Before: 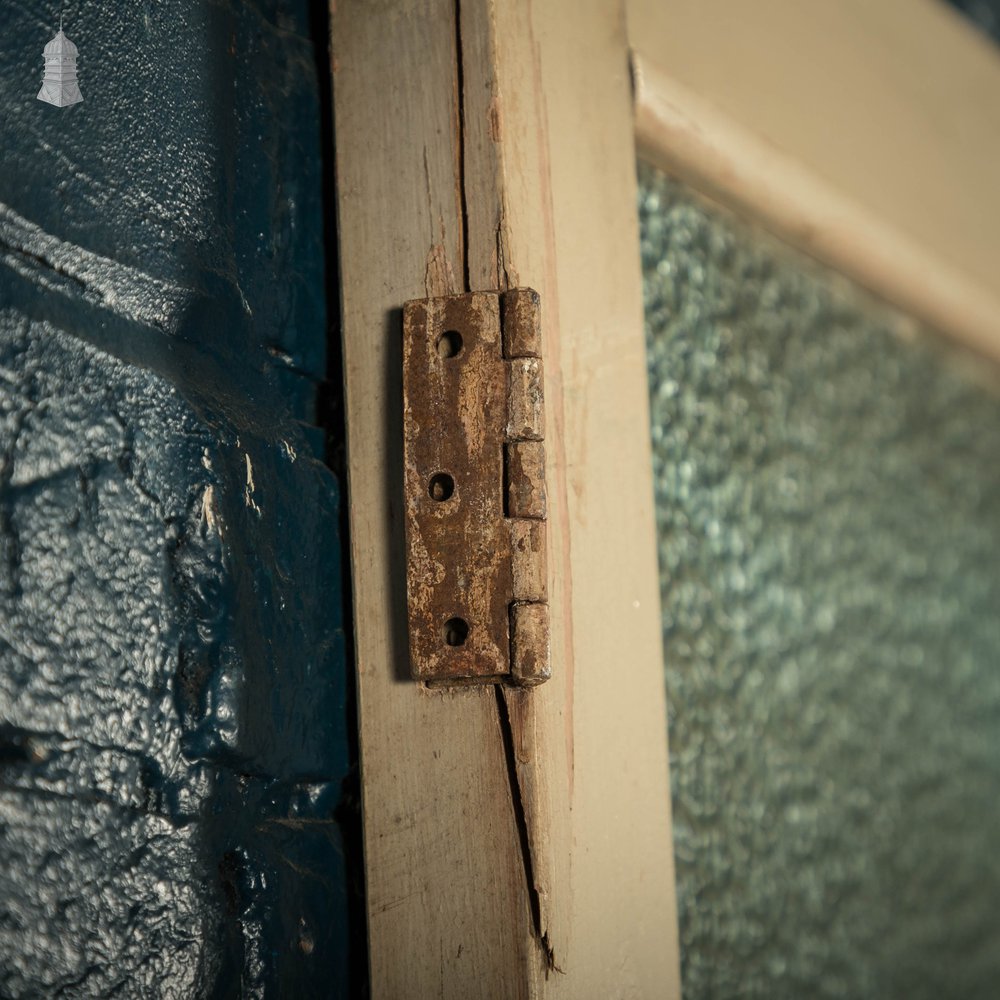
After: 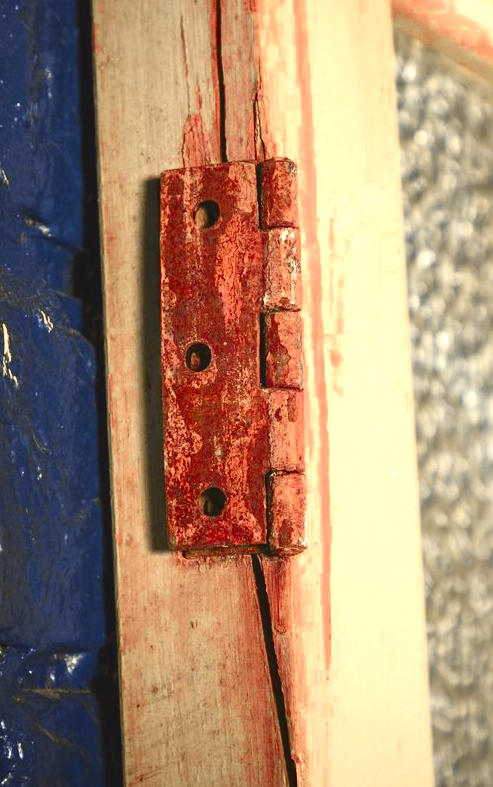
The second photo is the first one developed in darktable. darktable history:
crop and rotate: angle 0.01°, left 24.322%, top 13.061%, right 26.312%, bottom 8.2%
exposure: black level correction 0, exposure 1.001 EV, compensate exposure bias true, compensate highlight preservation false
color zones: curves: ch0 [(0, 0.363) (0.128, 0.373) (0.25, 0.5) (0.402, 0.407) (0.521, 0.525) (0.63, 0.559) (0.729, 0.662) (0.867, 0.471)]; ch1 [(0, 0.515) (0.136, 0.618) (0.25, 0.5) (0.378, 0) (0.516, 0) (0.622, 0.593) (0.737, 0.819) (0.87, 0.593)]; ch2 [(0, 0.529) (0.128, 0.471) (0.282, 0.451) (0.386, 0.662) (0.516, 0.525) (0.633, 0.554) (0.75, 0.62) (0.875, 0.441)]
tone curve: curves: ch0 [(0, 0.036) (0.119, 0.115) (0.466, 0.498) (0.715, 0.767) (0.817, 0.865) (1, 0.998)]; ch1 [(0, 0) (0.377, 0.424) (0.442, 0.491) (0.487, 0.502) (0.514, 0.512) (0.536, 0.577) (0.66, 0.724) (1, 1)]; ch2 [(0, 0) (0.38, 0.405) (0.463, 0.443) (0.492, 0.486) (0.526, 0.541) (0.578, 0.598) (1, 1)], color space Lab, independent channels, preserve colors none
color balance rgb: global offset › luminance 0.772%, perceptual saturation grading › global saturation 20%, perceptual saturation grading › highlights -25.778%, perceptual saturation grading › shadows 23.989%
